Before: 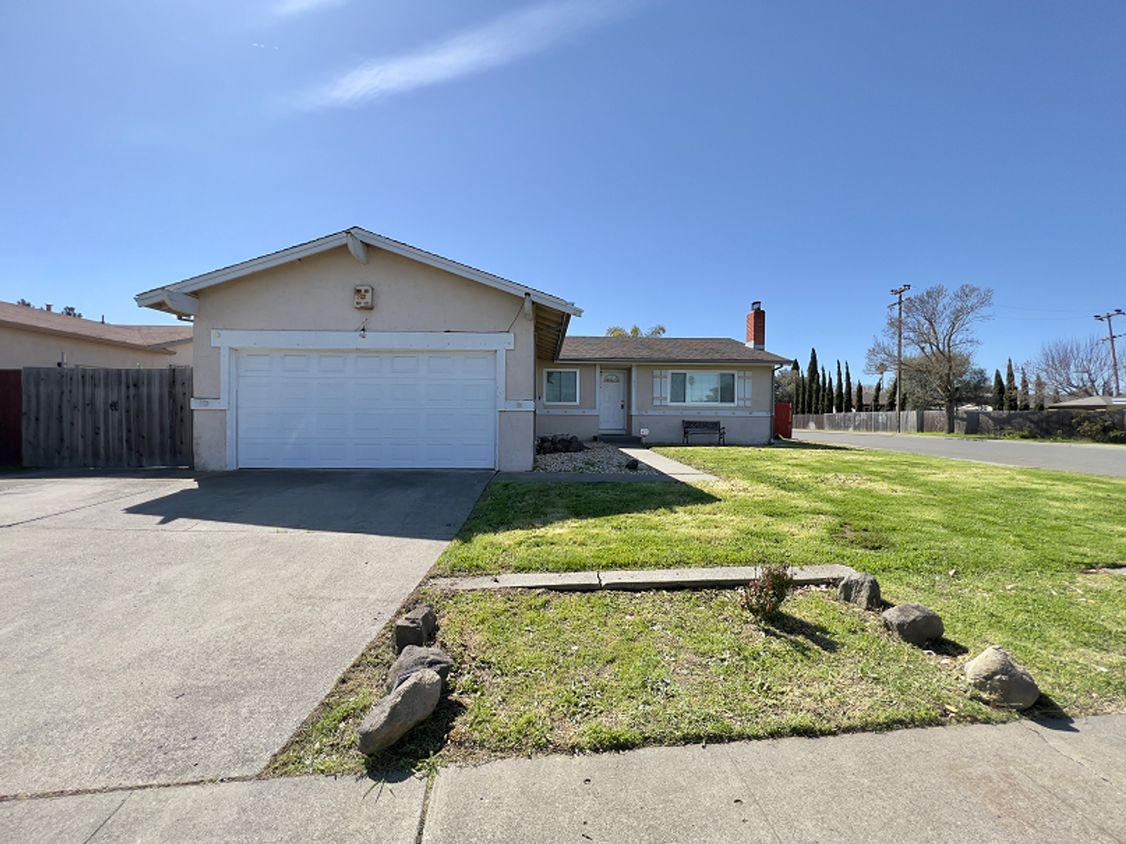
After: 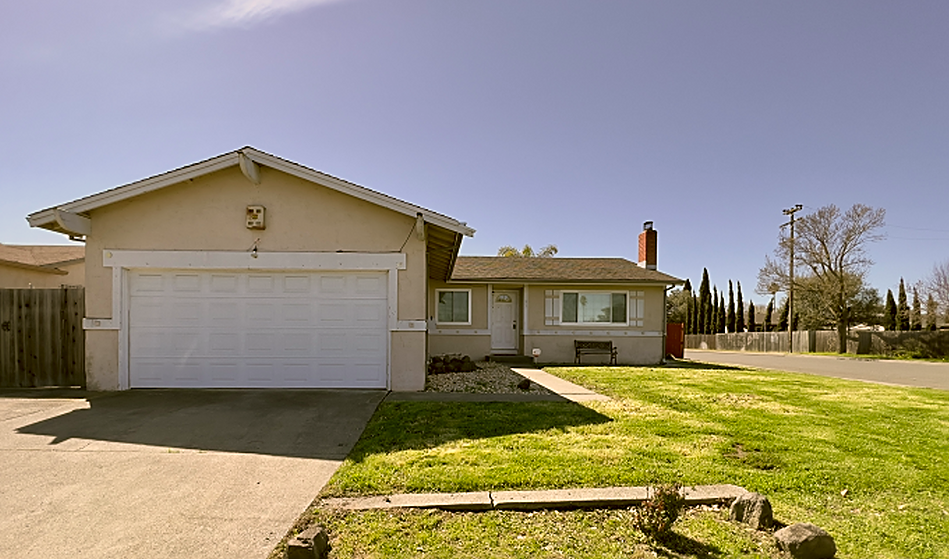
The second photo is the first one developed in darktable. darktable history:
sharpen: on, module defaults
color correction: highlights a* 8.44, highlights b* 15.34, shadows a* -0.385, shadows b* 26.09
exposure: exposure -0.002 EV, compensate highlight preservation false
crop and rotate: left 9.671%, top 9.534%, right 5.989%, bottom 24.118%
